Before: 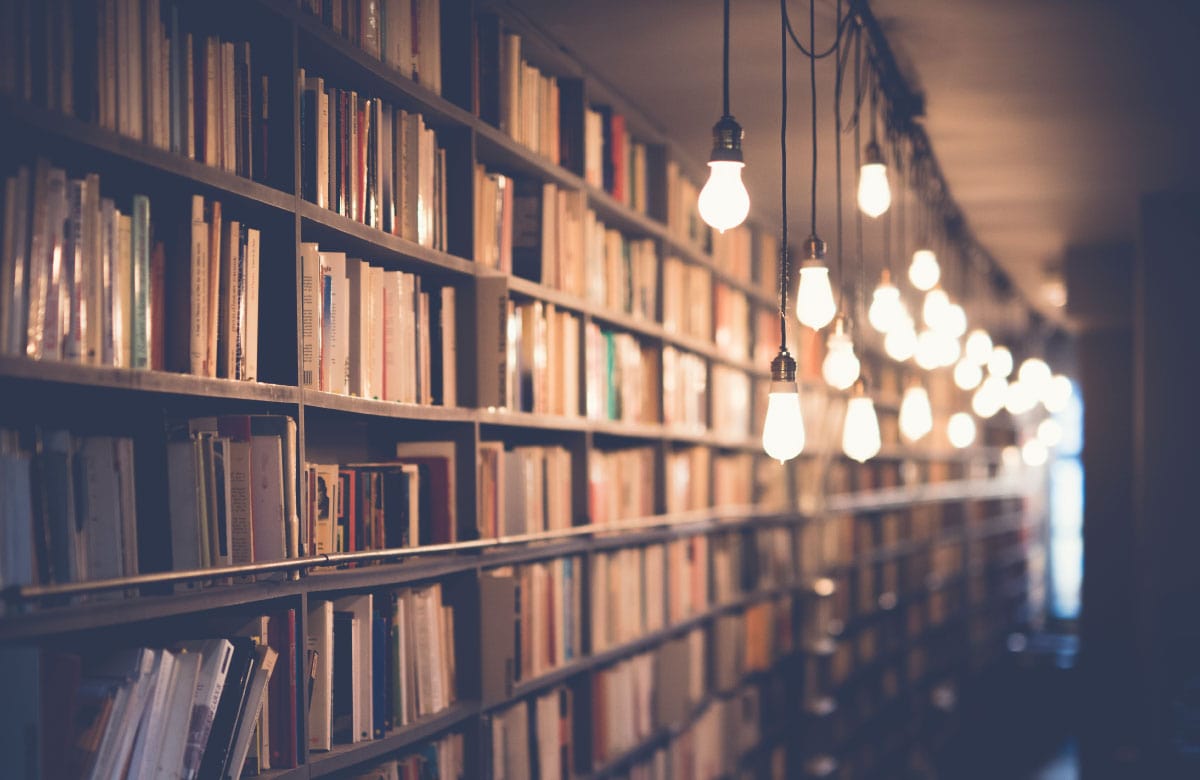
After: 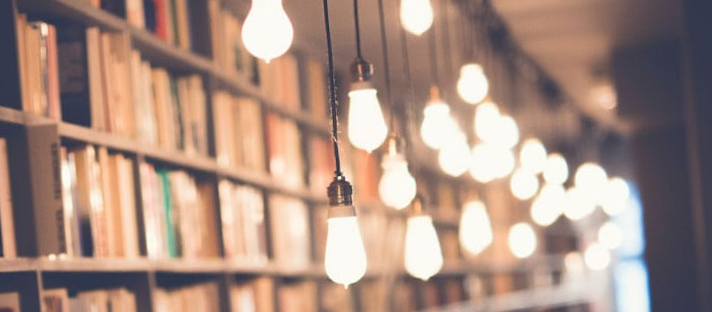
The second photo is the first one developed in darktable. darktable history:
rotate and perspective: rotation -4.57°, crop left 0.054, crop right 0.944, crop top 0.087, crop bottom 0.914
crop: left 36.005%, top 18.293%, right 0.31%, bottom 38.444%
